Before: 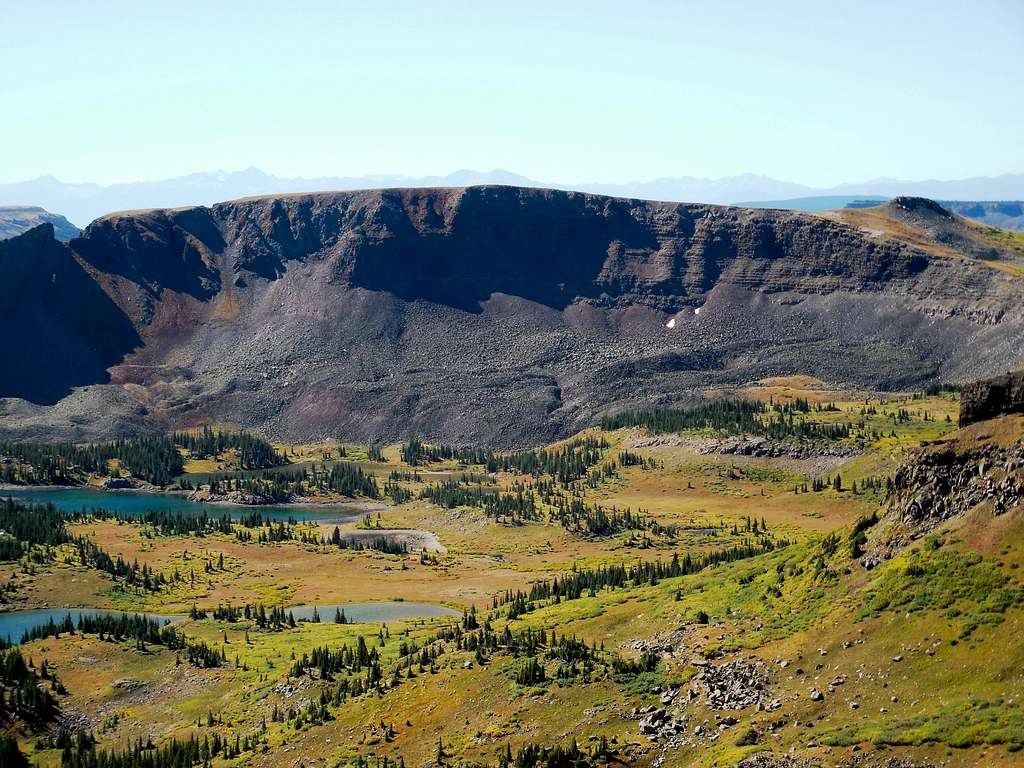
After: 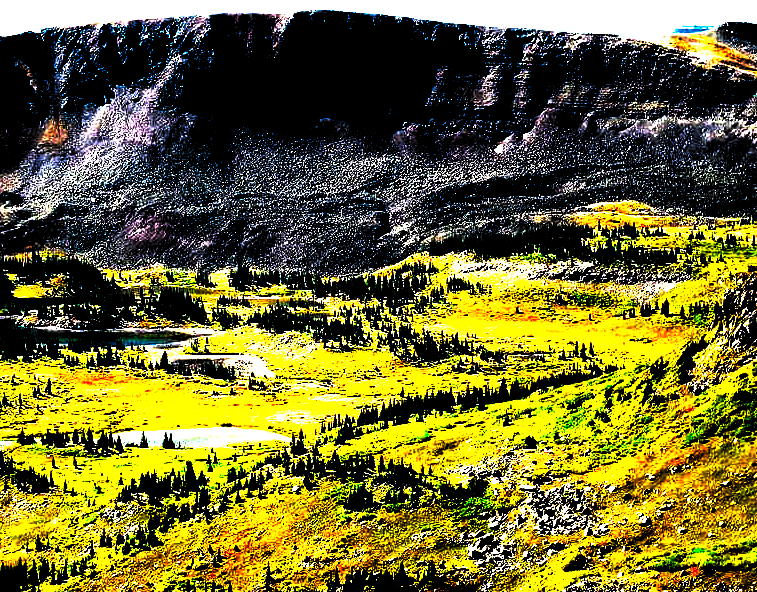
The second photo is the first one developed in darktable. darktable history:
crop: left 16.871%, top 22.857%, right 9.116%
levels: levels [0.182, 0.542, 0.902]
tone curve: curves: ch0 [(0, 0) (0.003, 0.001) (0.011, 0.003) (0.025, 0.003) (0.044, 0.003) (0.069, 0.003) (0.1, 0.006) (0.136, 0.007) (0.177, 0.009) (0.224, 0.007) (0.277, 0.026) (0.335, 0.126) (0.399, 0.254) (0.468, 0.493) (0.543, 0.892) (0.623, 0.984) (0.709, 0.979) (0.801, 0.979) (0.898, 0.982) (1, 1)], preserve colors none
